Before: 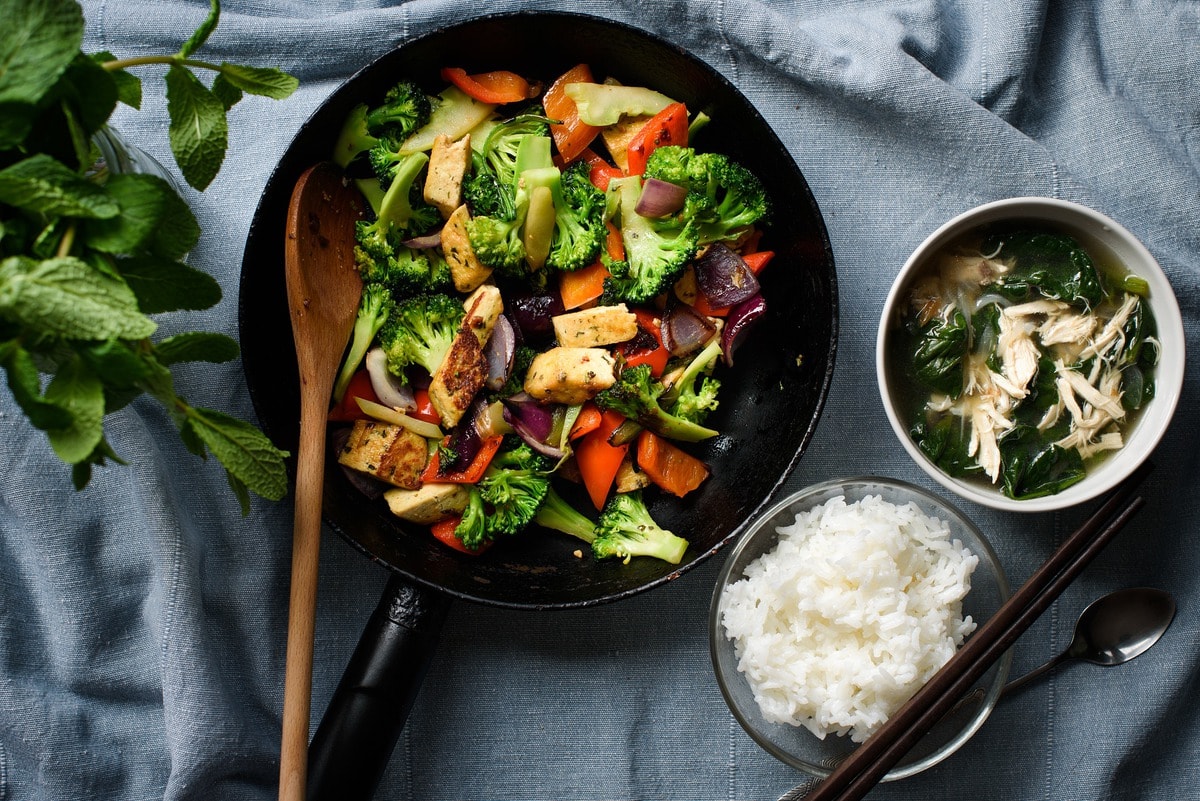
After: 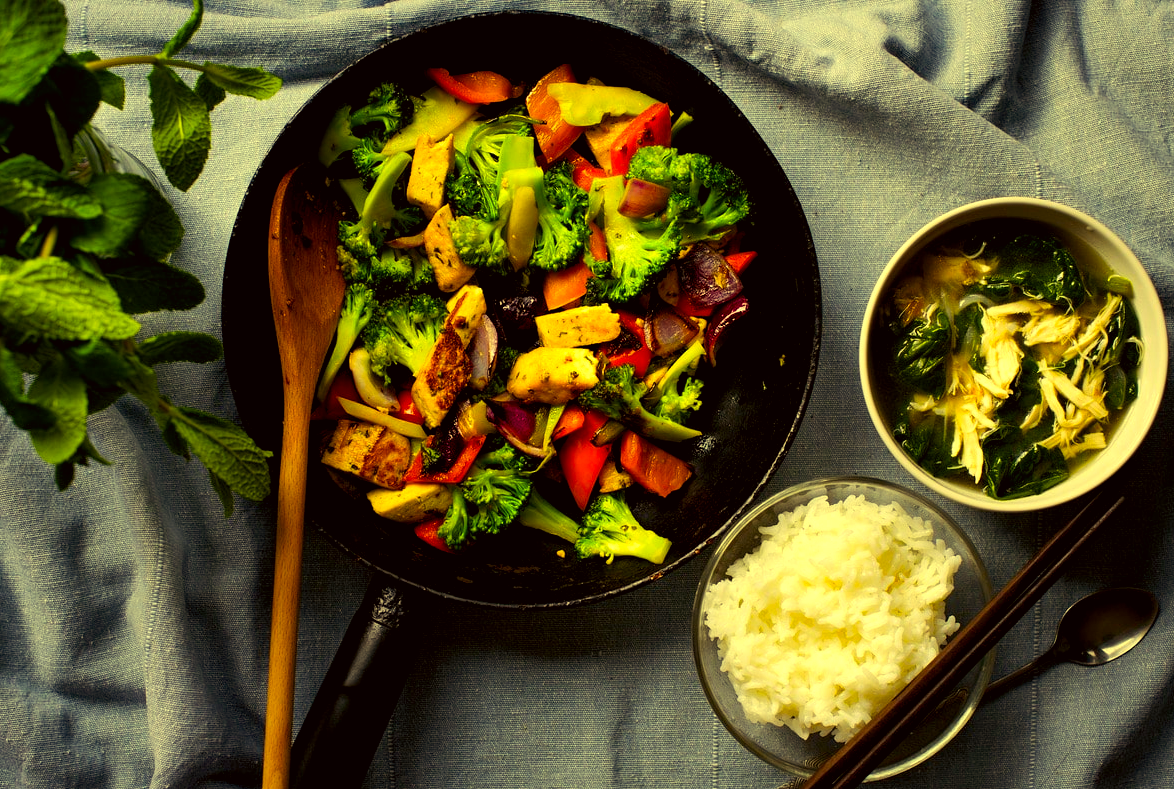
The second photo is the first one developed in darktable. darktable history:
color balance rgb: shadows lift › luminance -10.13%, highlights gain › luminance 15.209%, highlights gain › chroma 7.065%, highlights gain › hue 122.87°, global offset › luminance -0.41%, linear chroma grading › global chroma 9.869%, perceptual saturation grading › global saturation 40.944%
crop and rotate: left 1.493%, right 0.604%, bottom 1.397%
color correction: highlights a* 18.53, highlights b* 36.15, shadows a* 1.69, shadows b* 6.43, saturation 1.05
